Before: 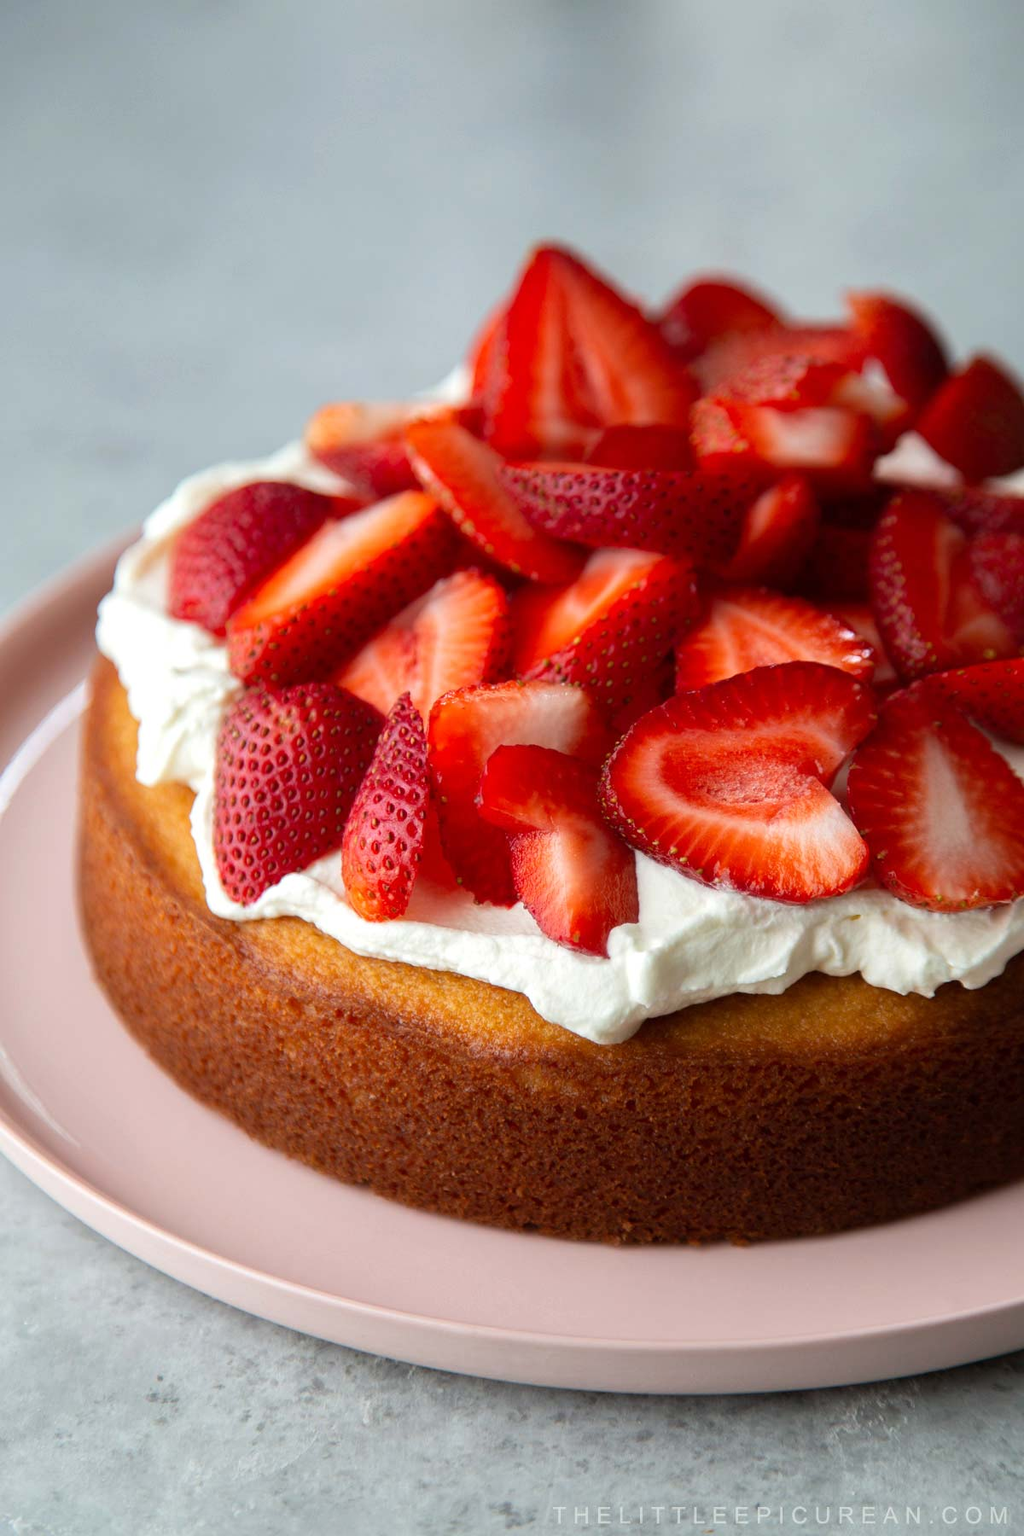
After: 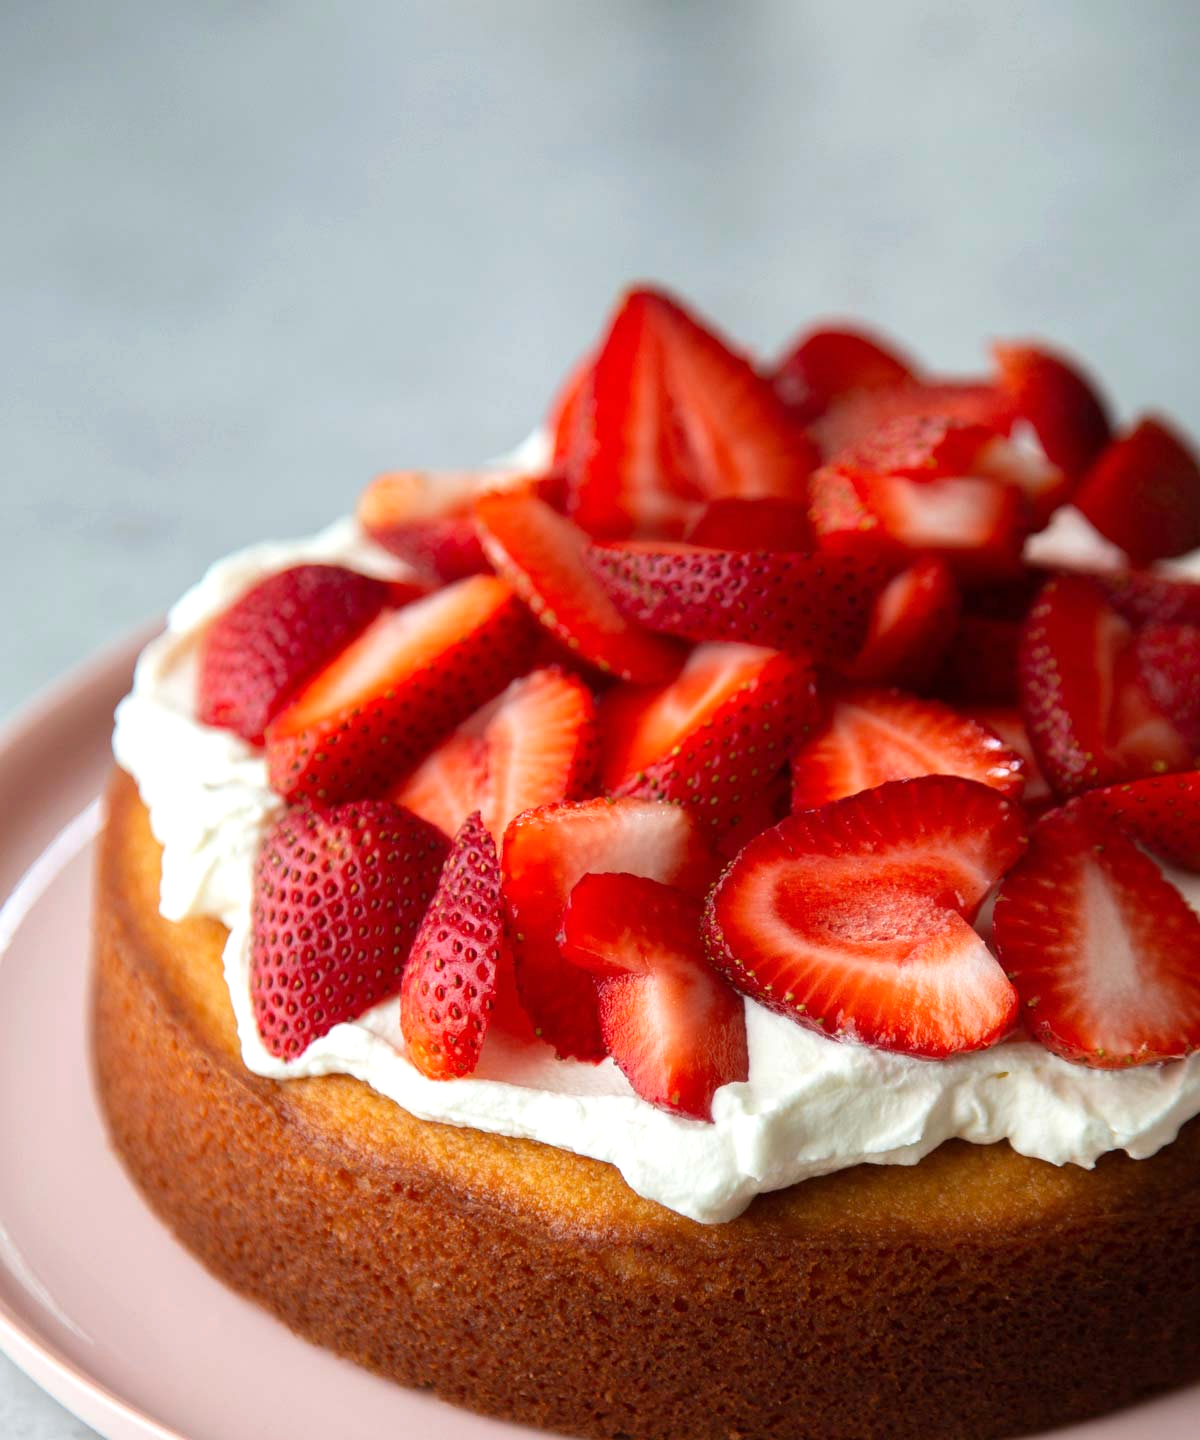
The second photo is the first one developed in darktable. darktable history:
exposure: exposure 0.177 EV, compensate exposure bias true, compensate highlight preservation false
crop: bottom 19.581%
